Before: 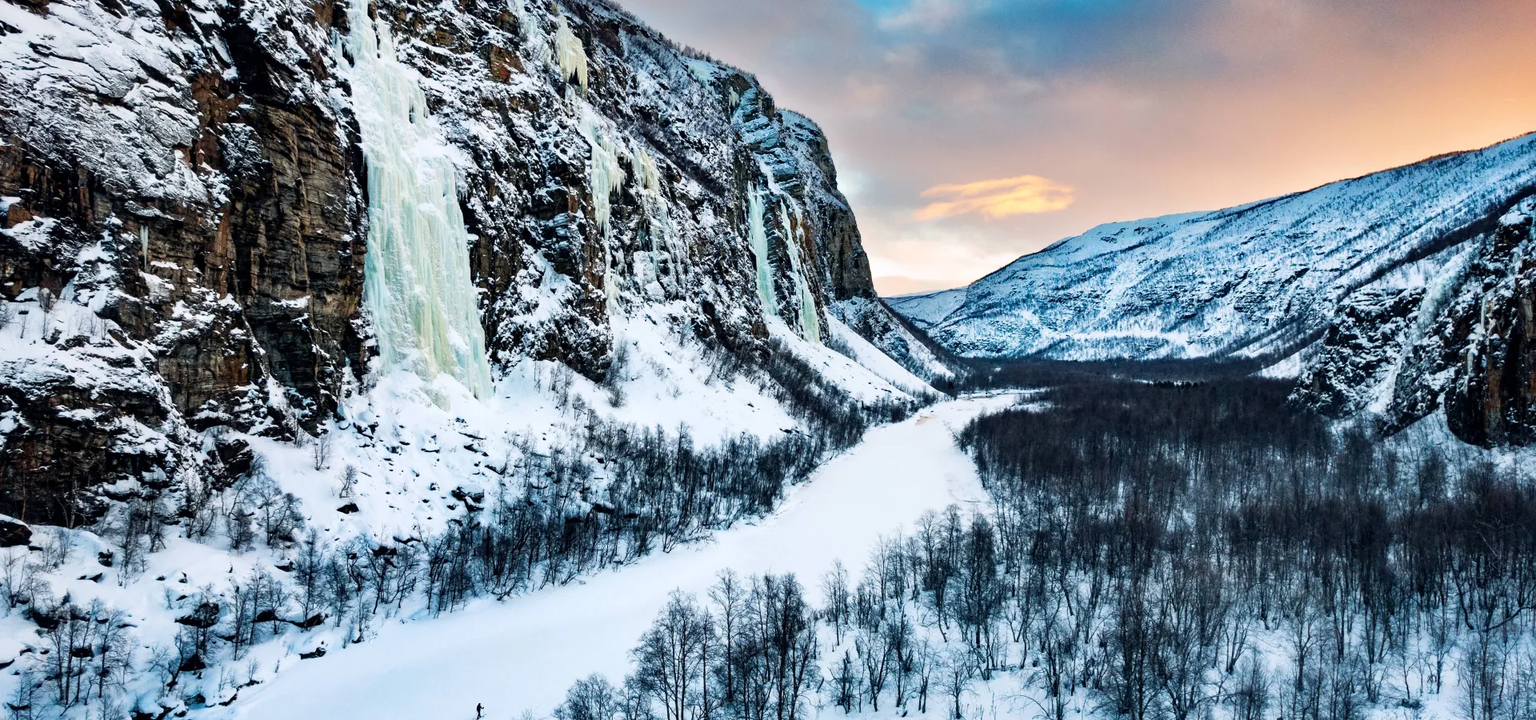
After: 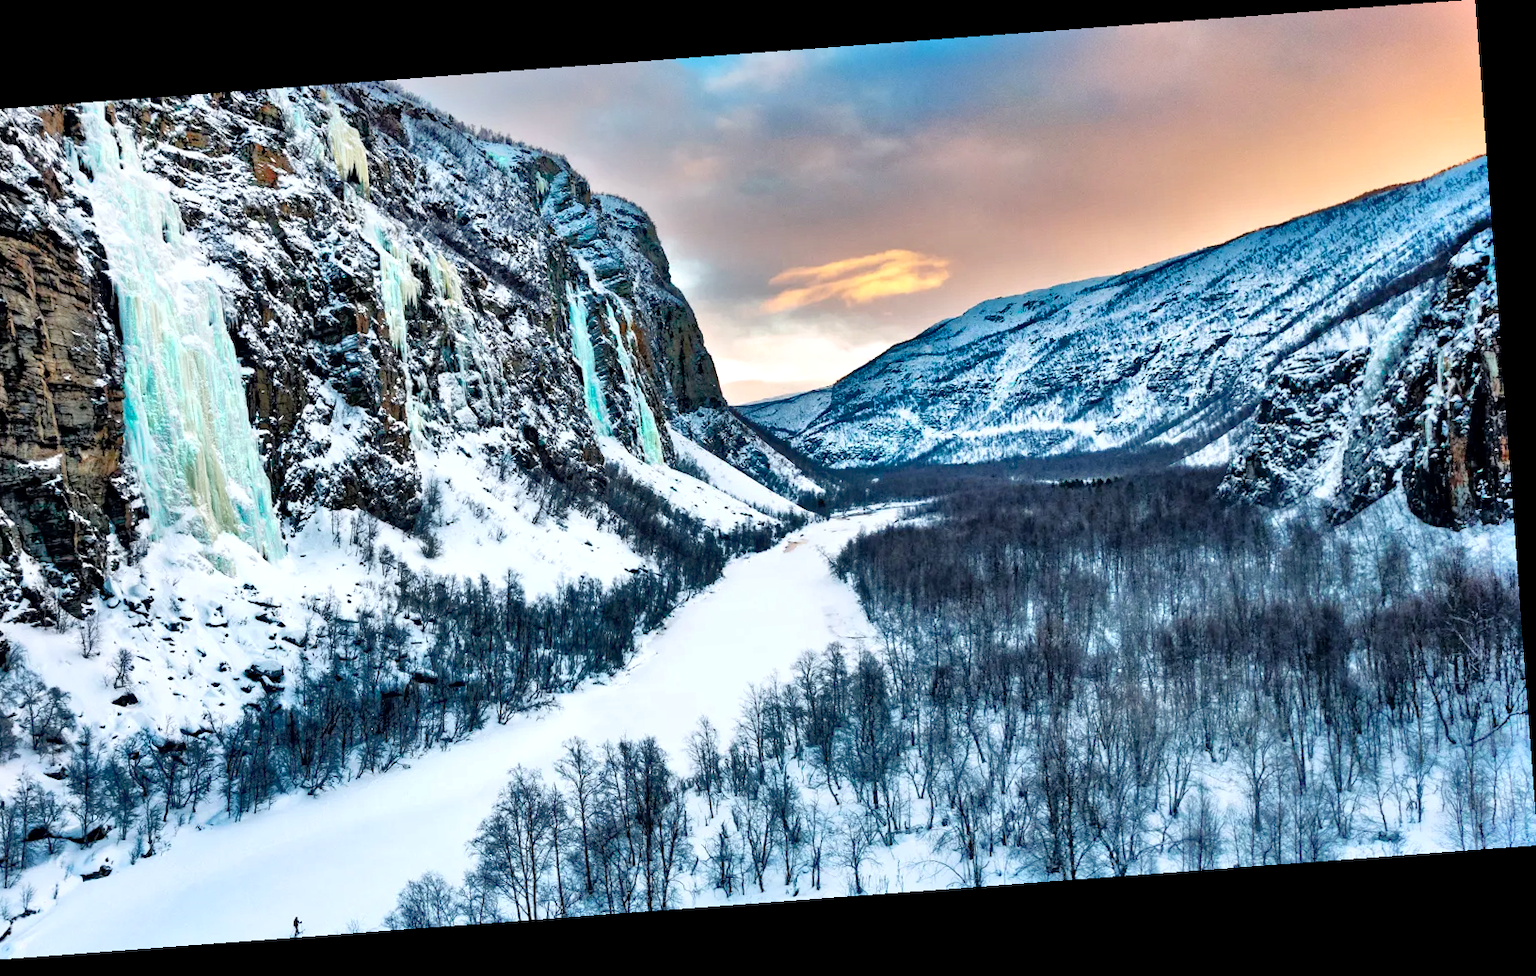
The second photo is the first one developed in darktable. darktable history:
exposure: black level correction 0.001, exposure 0.5 EV, compensate exposure bias true, compensate highlight preservation false
crop: left 17.582%, bottom 0.031%
shadows and highlights: shadows 80.73, white point adjustment -9.07, highlights -61.46, soften with gaussian
rotate and perspective: rotation -4.25°, automatic cropping off
tone equalizer: -7 EV 0.15 EV, -6 EV 0.6 EV, -5 EV 1.15 EV, -4 EV 1.33 EV, -3 EV 1.15 EV, -2 EV 0.6 EV, -1 EV 0.15 EV, mask exposure compensation -0.5 EV
color zones: curves: ch0 [(0.25, 0.5) (0.423, 0.5) (0.443, 0.5) (0.521, 0.756) (0.568, 0.5) (0.576, 0.5) (0.75, 0.5)]; ch1 [(0.25, 0.5) (0.423, 0.5) (0.443, 0.5) (0.539, 0.873) (0.624, 0.565) (0.631, 0.5) (0.75, 0.5)]
